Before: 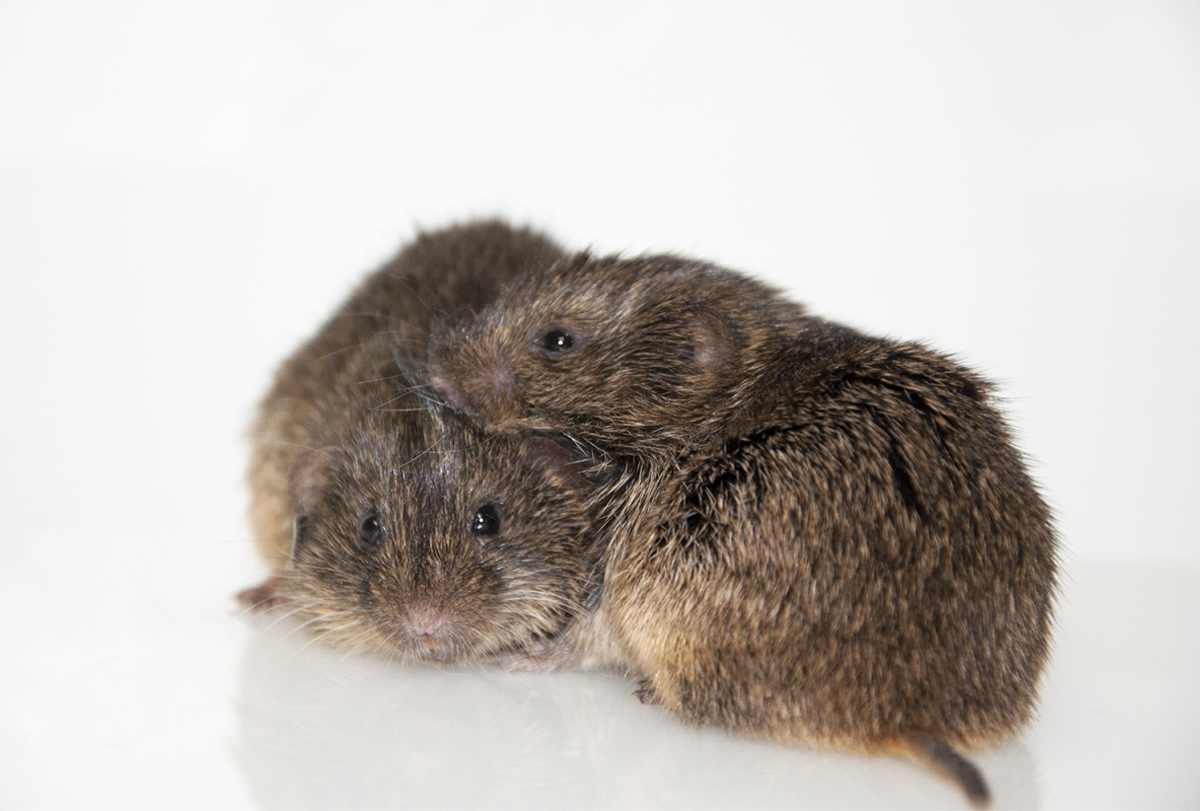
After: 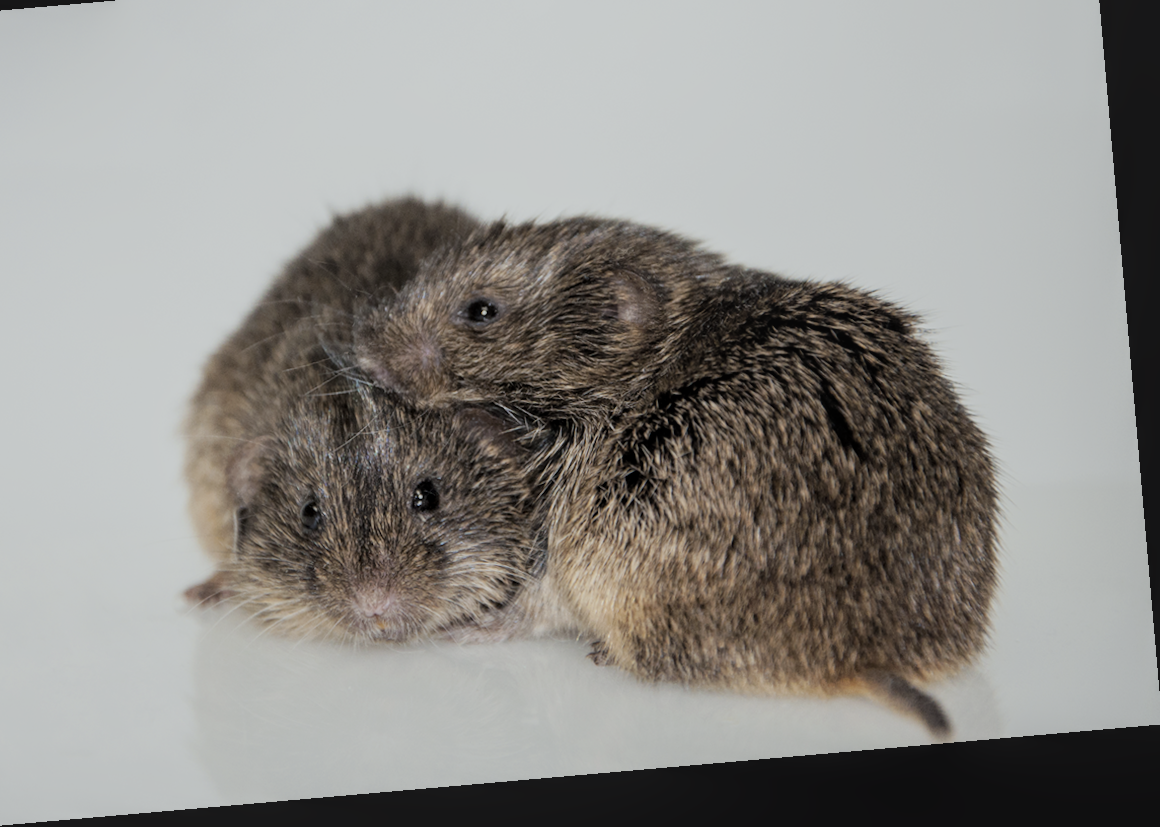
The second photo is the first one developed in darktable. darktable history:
color balance rgb: perceptual saturation grading › global saturation 25%, global vibrance 20%
crop and rotate: left 8.262%, top 9.226%
filmic rgb: black relative exposure -7.65 EV, white relative exposure 4.56 EV, hardness 3.61, color science v6 (2022)
white balance: red 0.978, blue 0.999
contrast brightness saturation: contrast -0.05, saturation -0.41
local contrast: on, module defaults
rotate and perspective: rotation -4.98°, automatic cropping off
